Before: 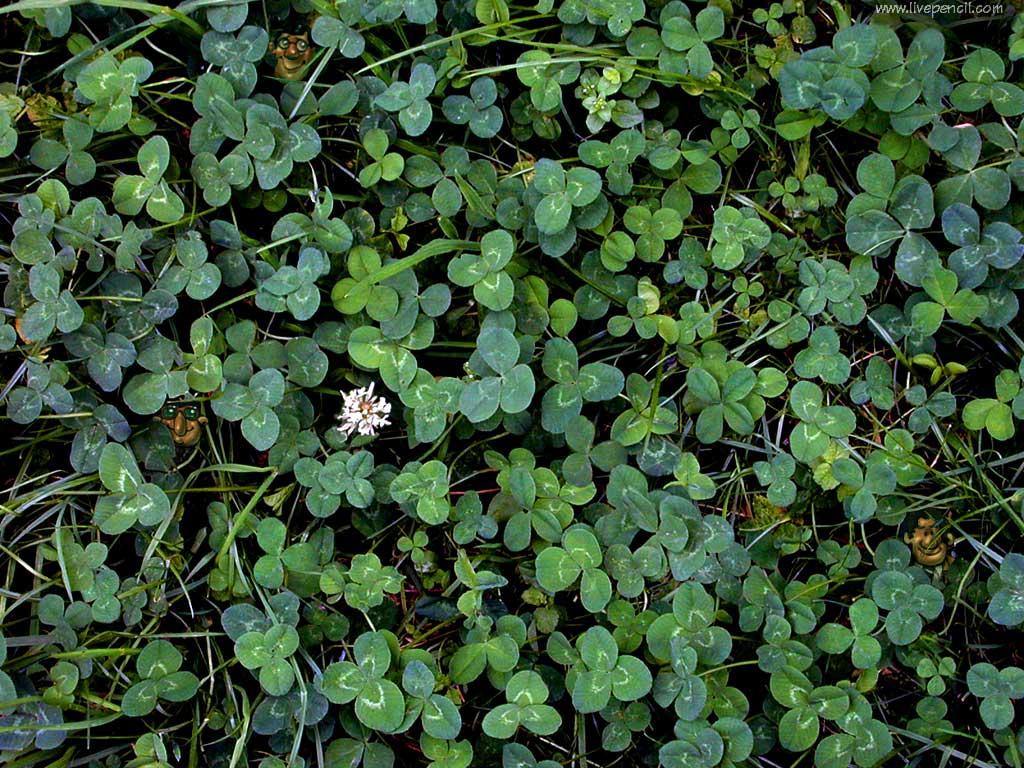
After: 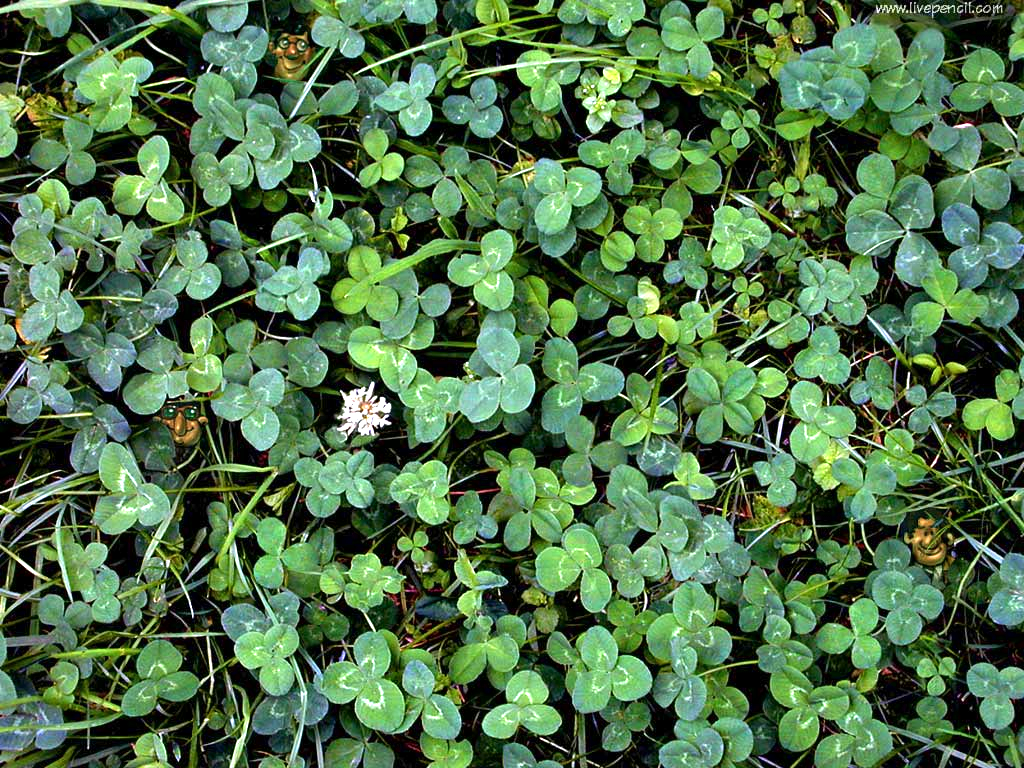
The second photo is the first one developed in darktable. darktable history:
exposure: exposure 0.921 EV, compensate highlight preservation false
shadows and highlights: shadows 12.91, white point adjustment 1.21, highlights -0.93, soften with gaussian
